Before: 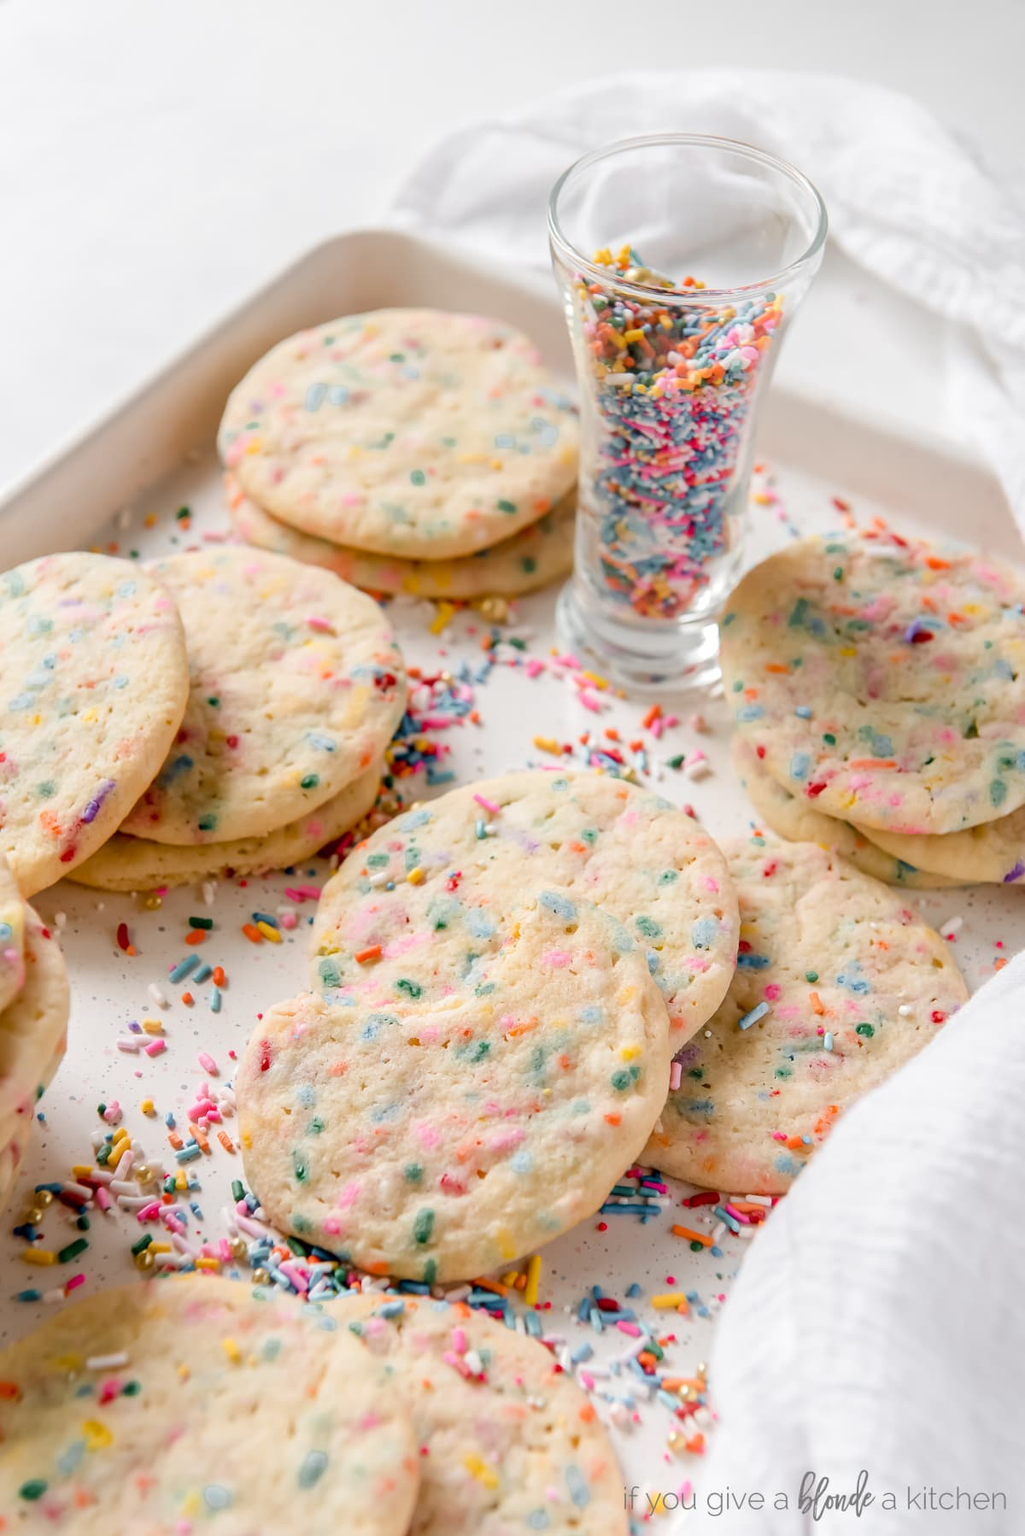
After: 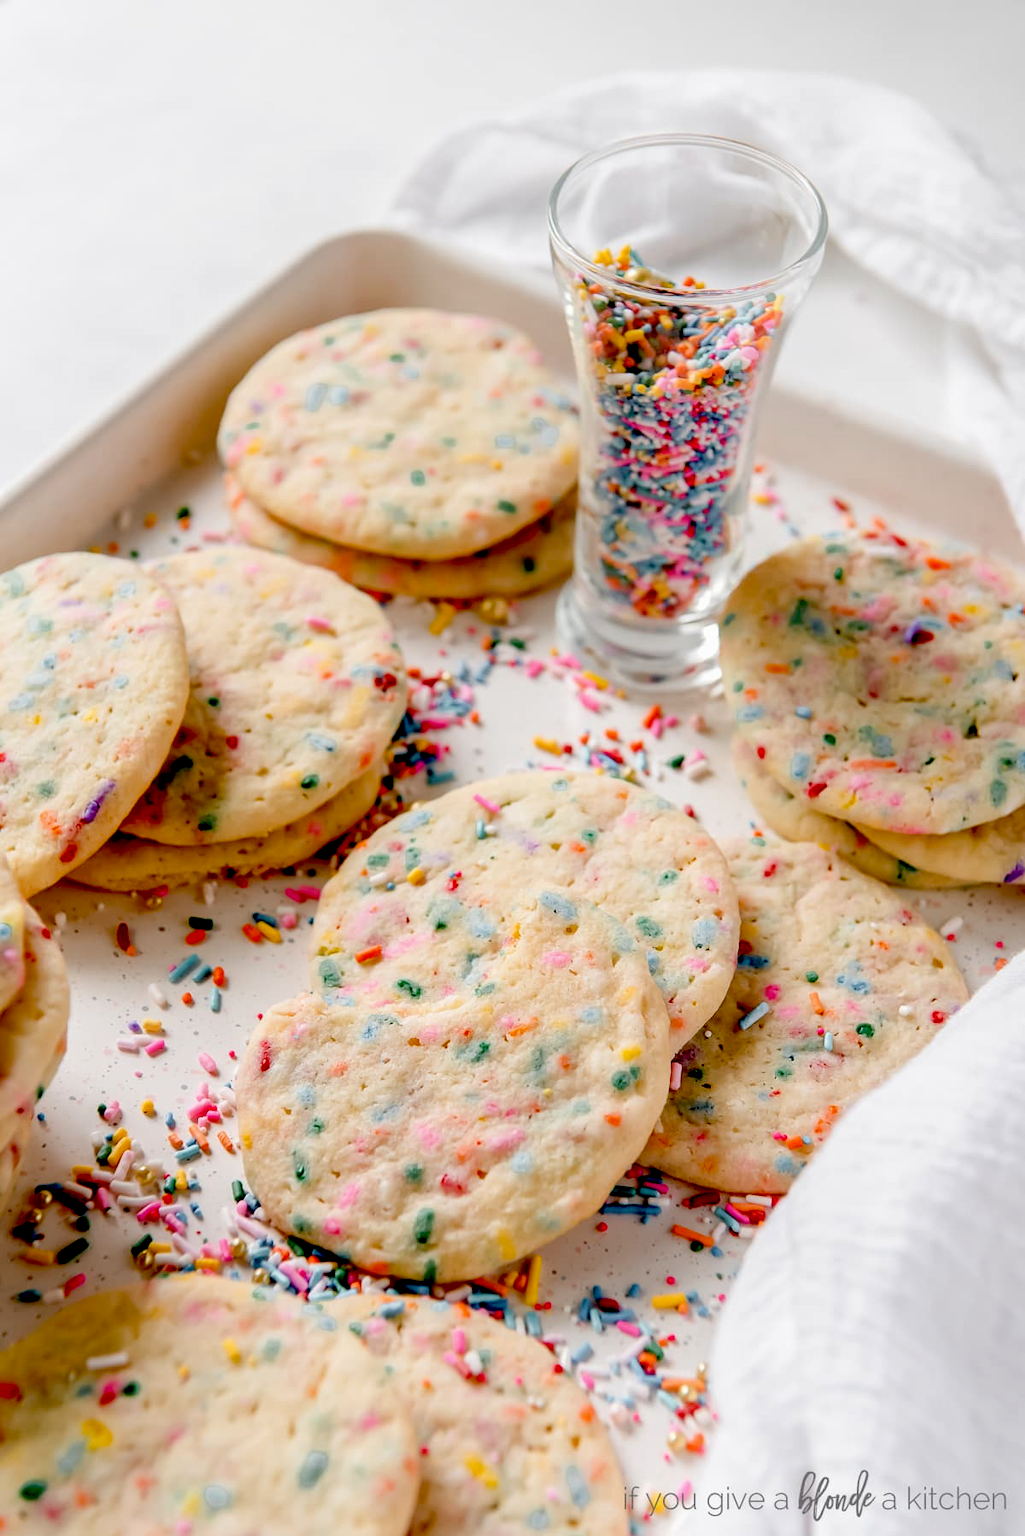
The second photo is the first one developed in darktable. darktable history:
exposure: black level correction 0.054, exposure -0.032 EV, compensate highlight preservation false
